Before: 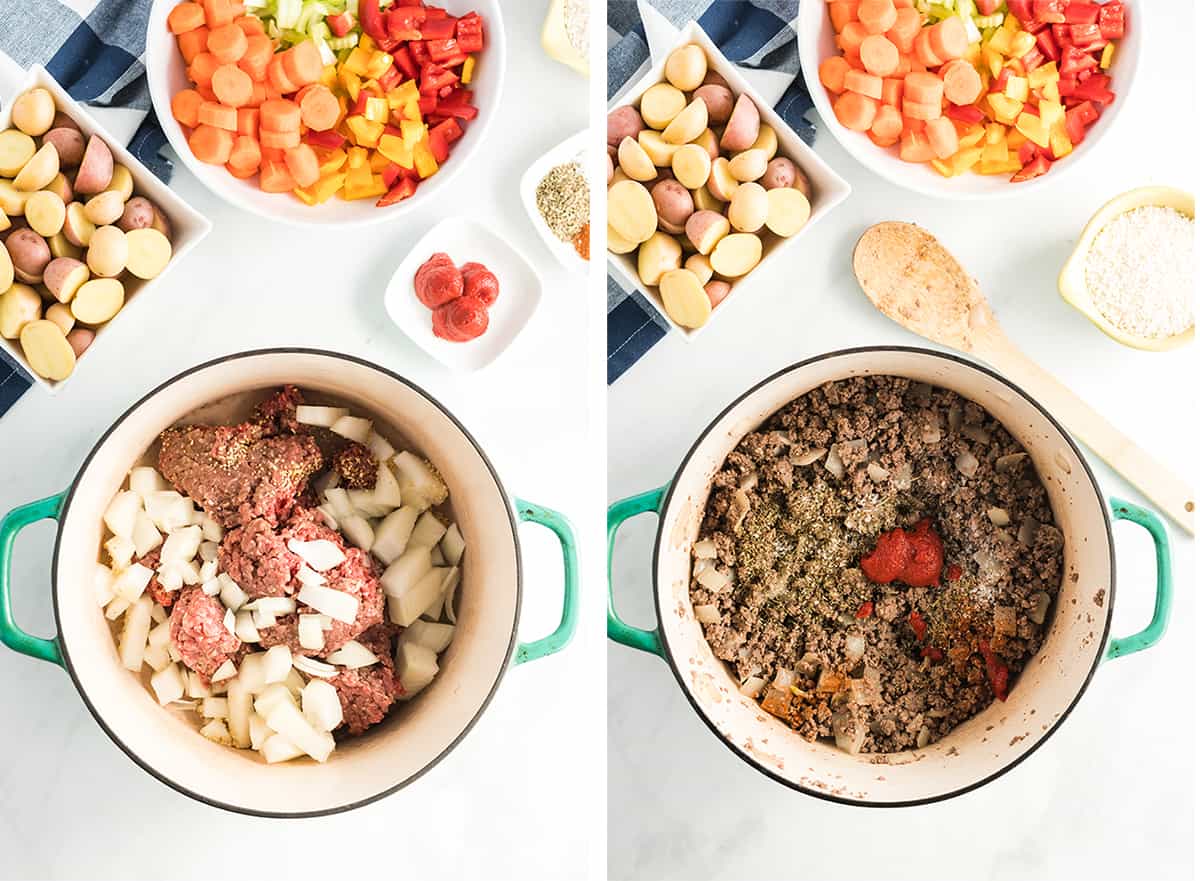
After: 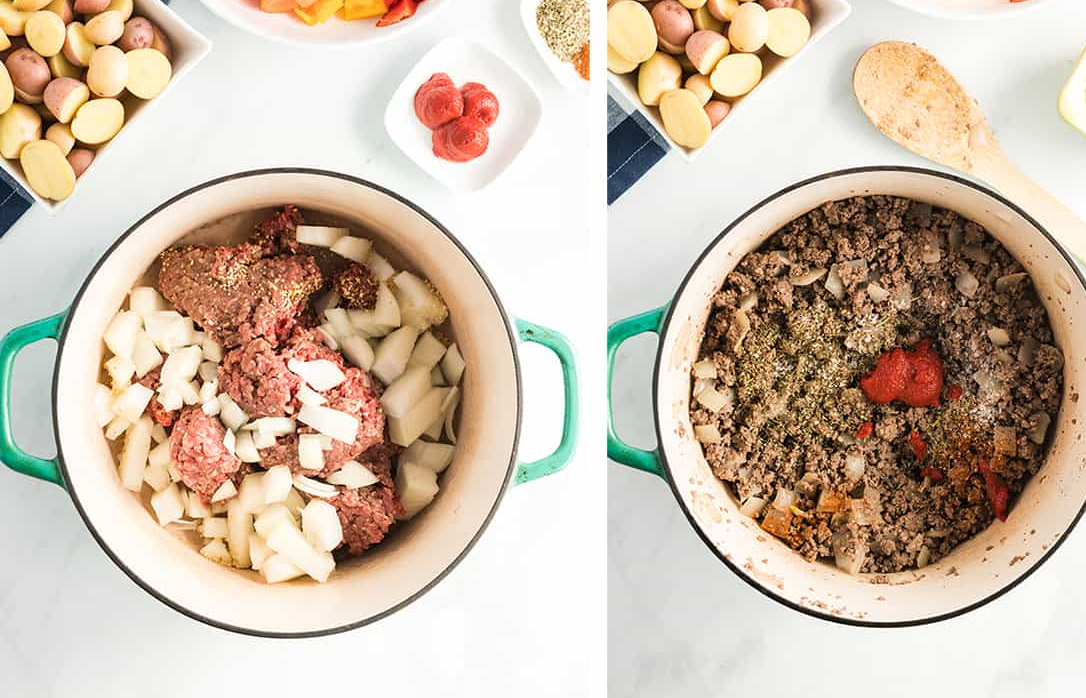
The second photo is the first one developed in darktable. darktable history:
crop: top 20.512%, right 9.418%, bottom 0.235%
